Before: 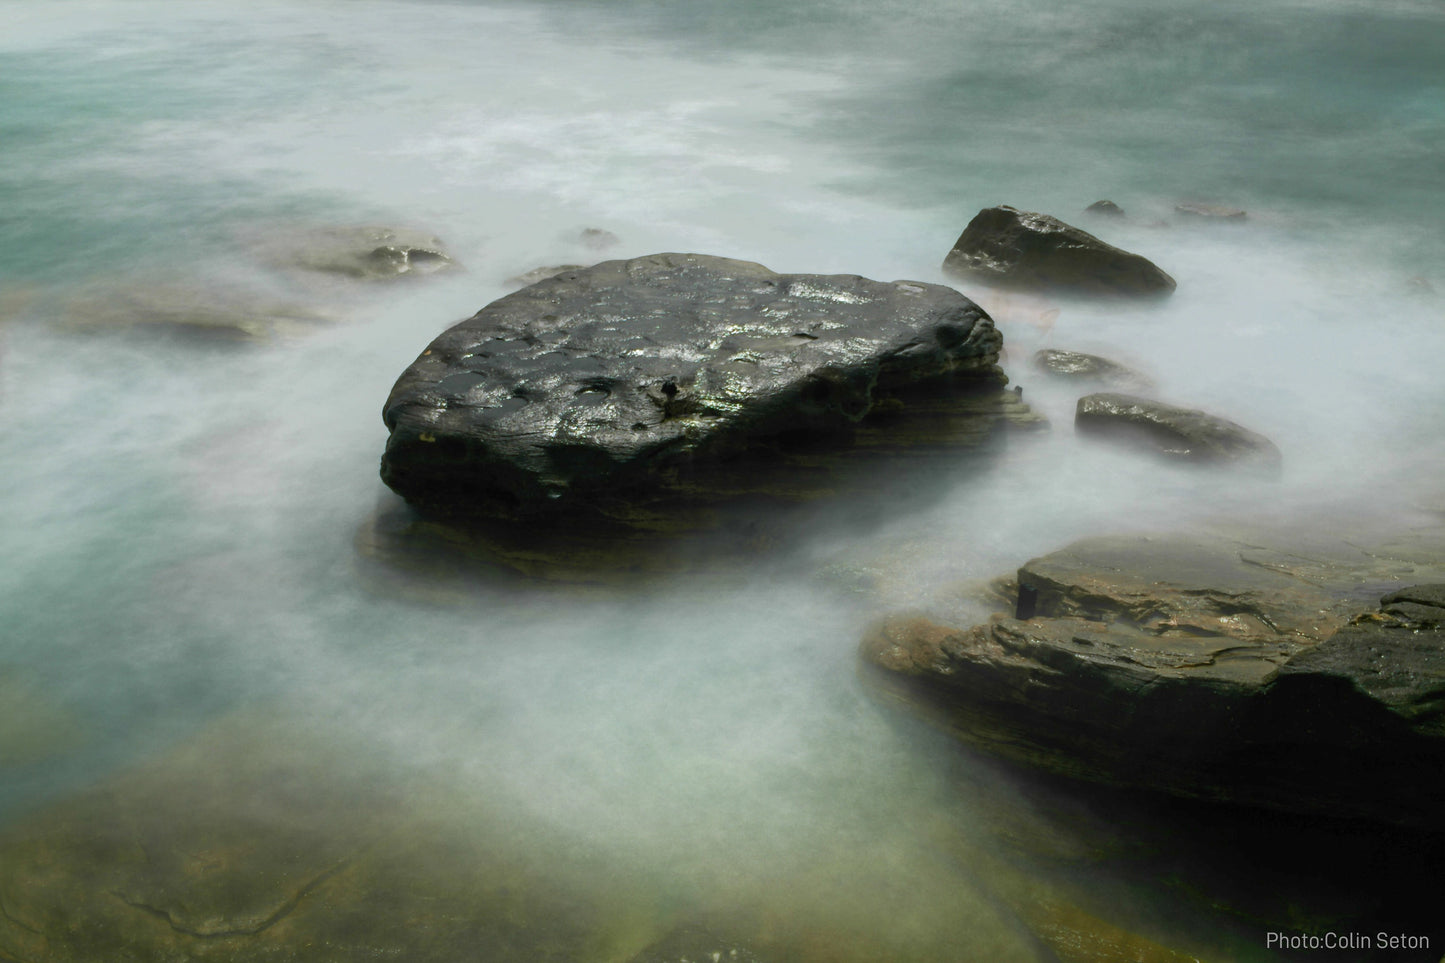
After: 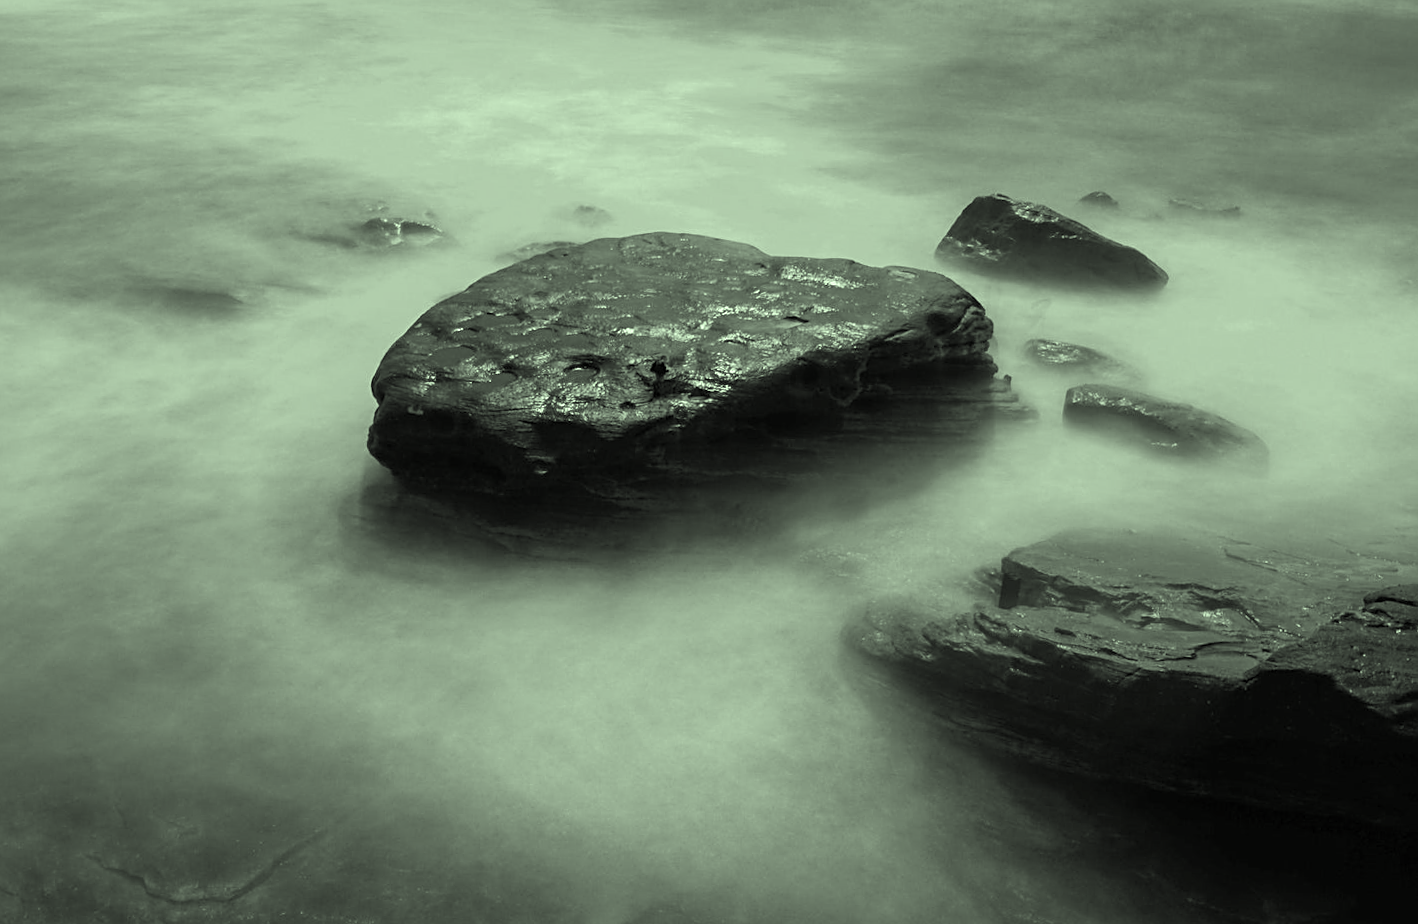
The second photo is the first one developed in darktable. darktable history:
contrast brightness saturation: saturation -1
white balance: red 1.004, blue 1.024
sharpen: on, module defaults
rotate and perspective: rotation 1.57°, crop left 0.018, crop right 0.982, crop top 0.039, crop bottom 0.961
color correction: highlights a* -10.77, highlights b* 9.8, saturation 1.72
